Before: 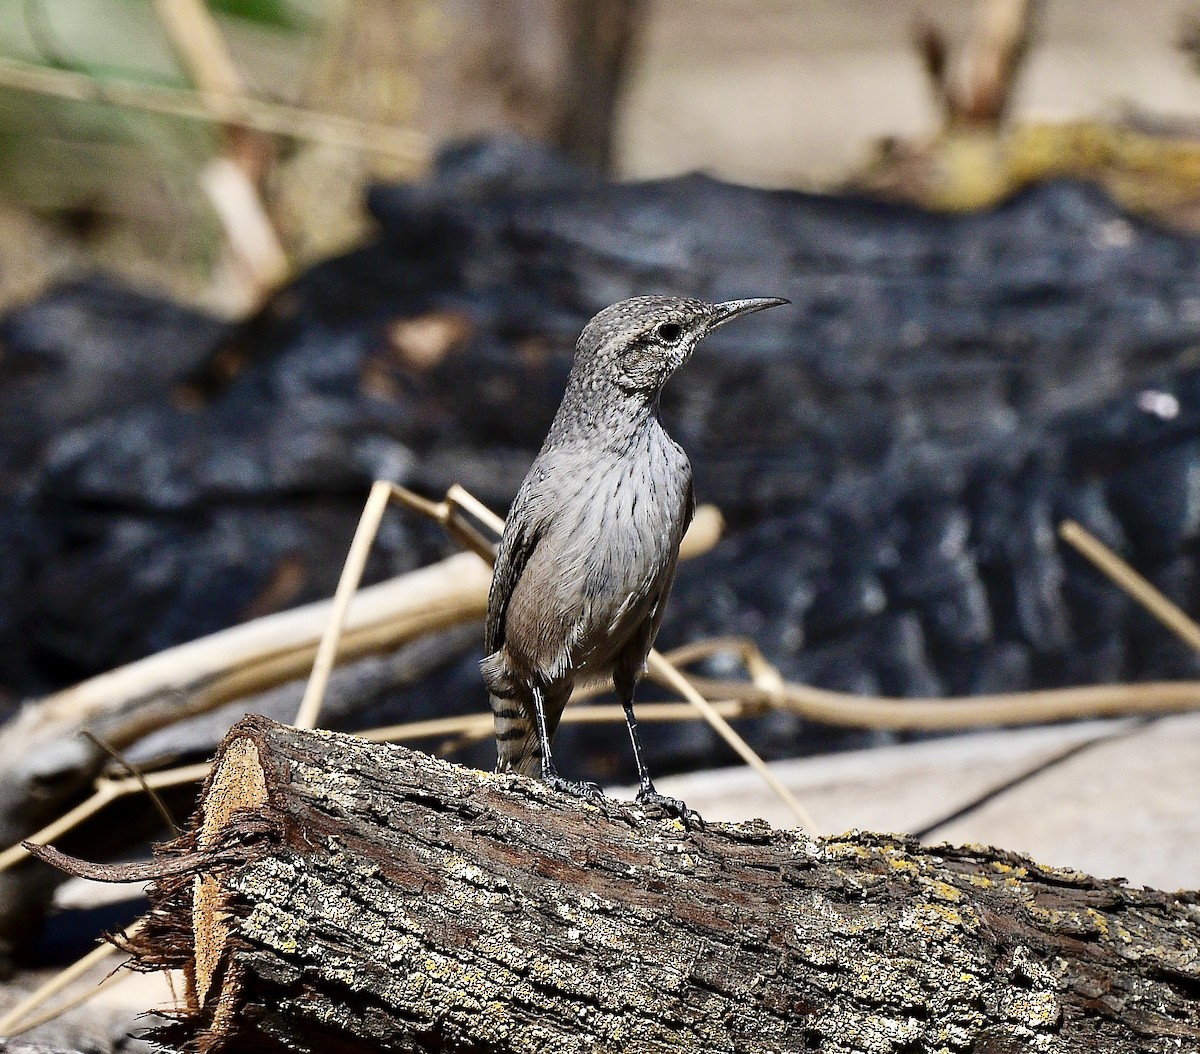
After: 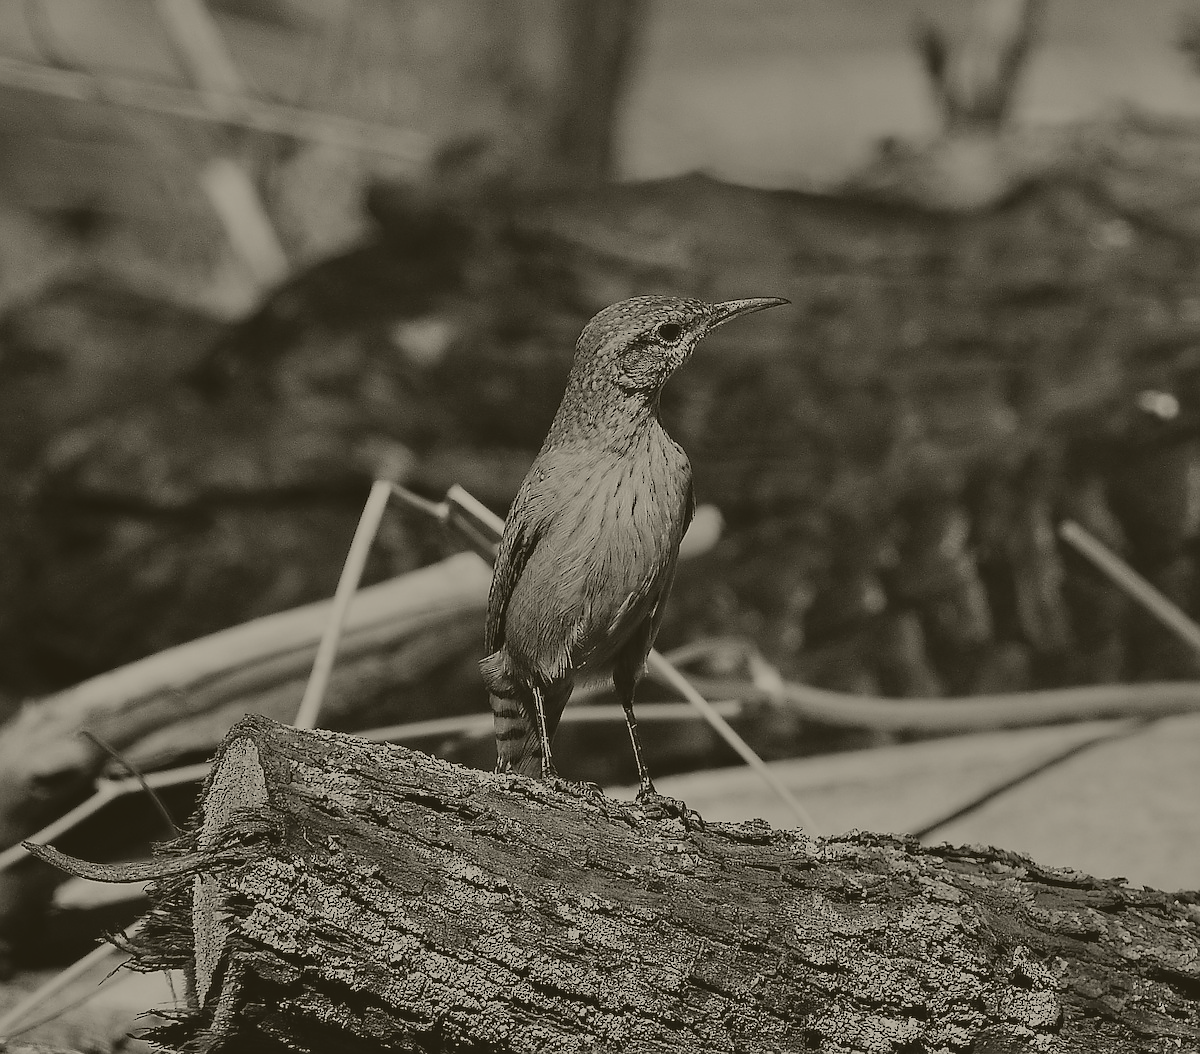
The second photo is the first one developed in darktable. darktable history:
colorize: hue 41.44°, saturation 22%, source mix 60%, lightness 10.61%
sharpen: radius 1, threshold 1
